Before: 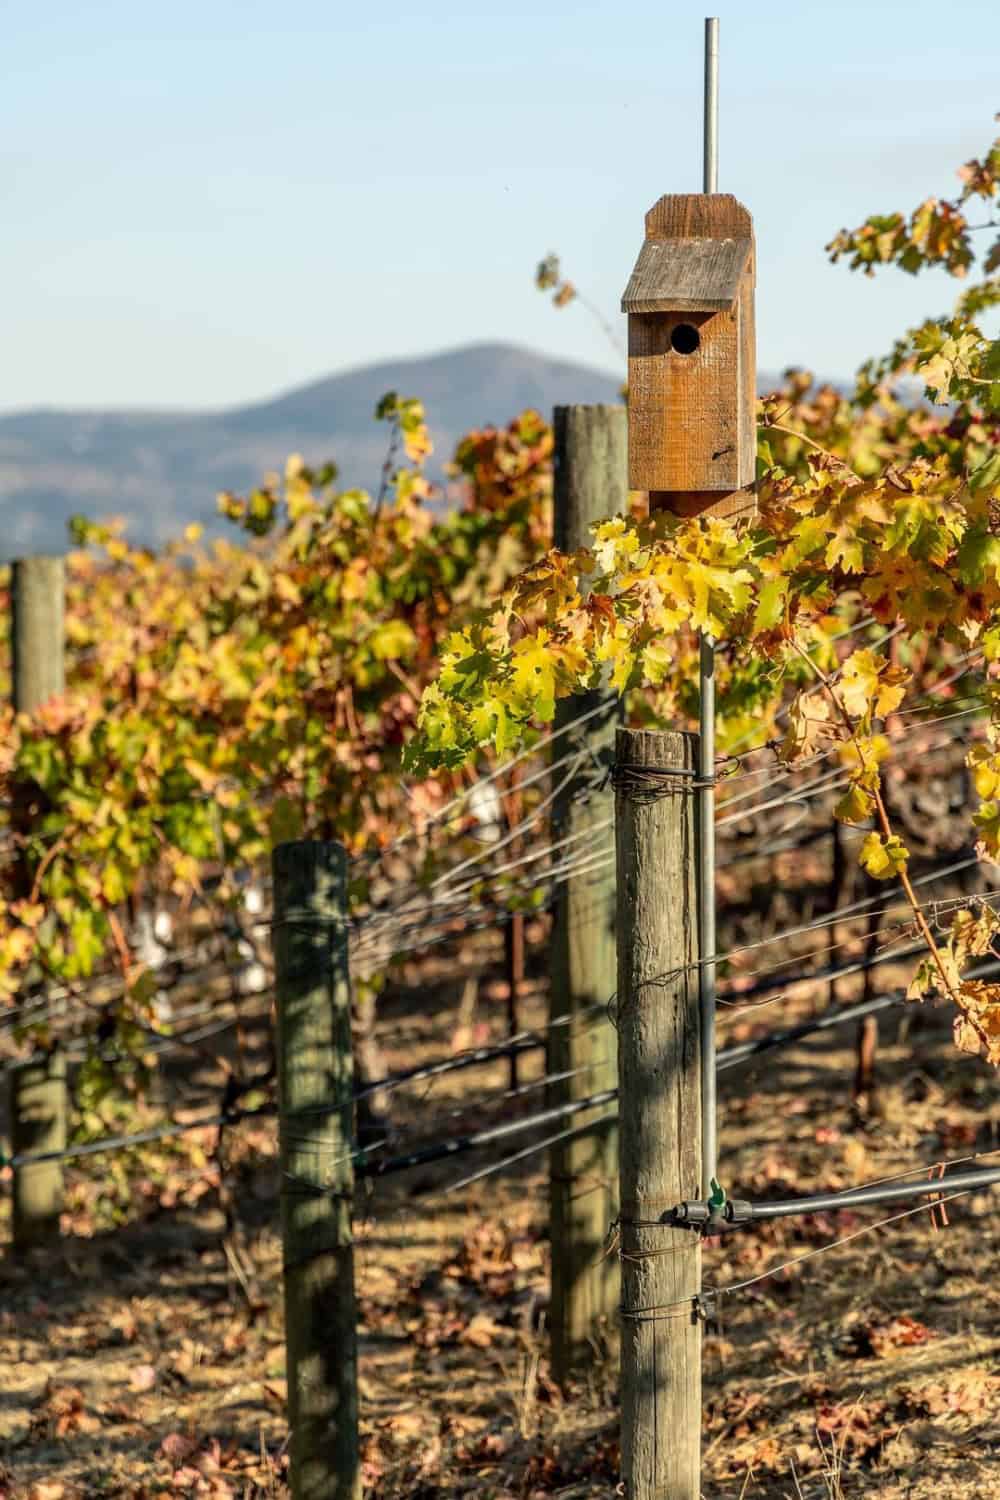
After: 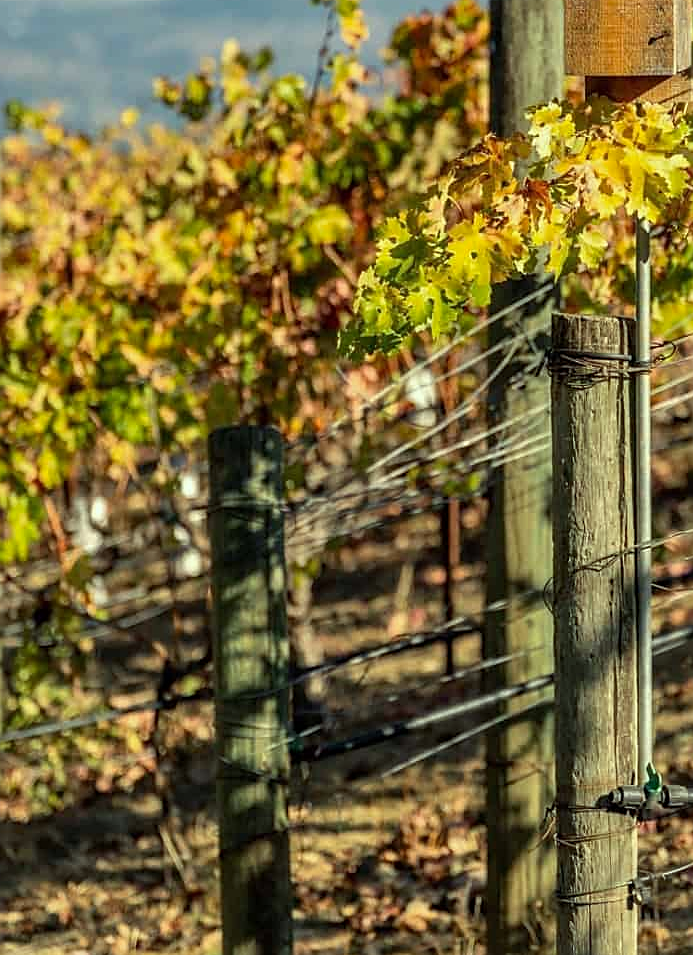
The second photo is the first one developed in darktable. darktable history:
color correction: highlights a* -8, highlights b* 3.1
crop: left 6.488%, top 27.668%, right 24.183%, bottom 8.656%
sharpen: on, module defaults
